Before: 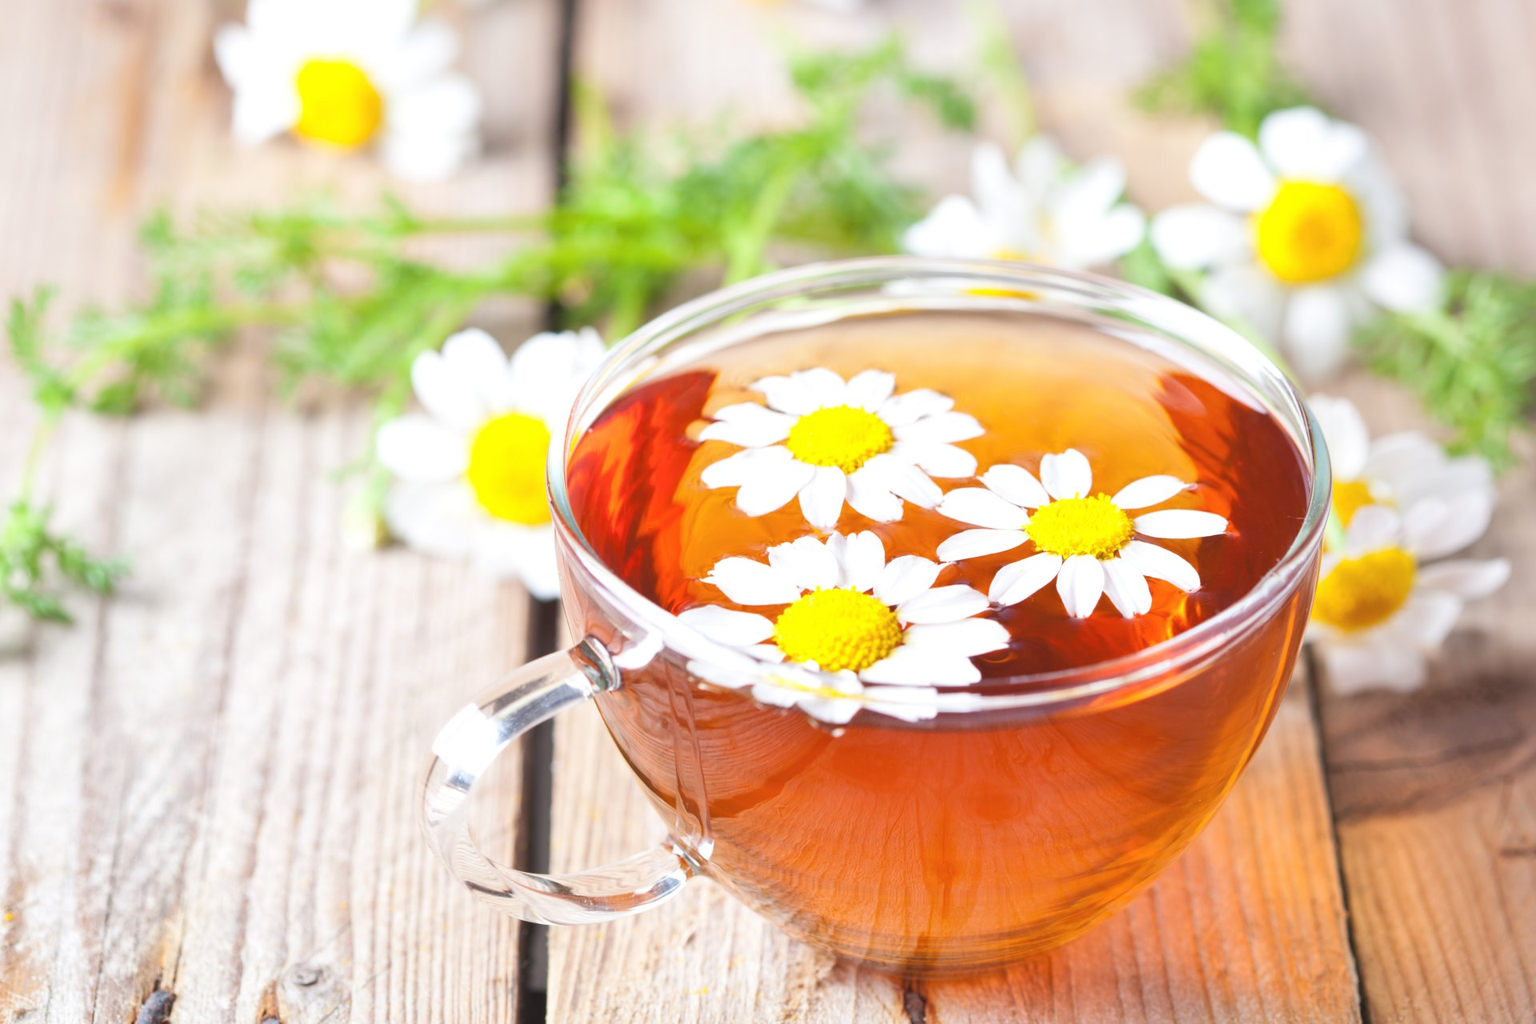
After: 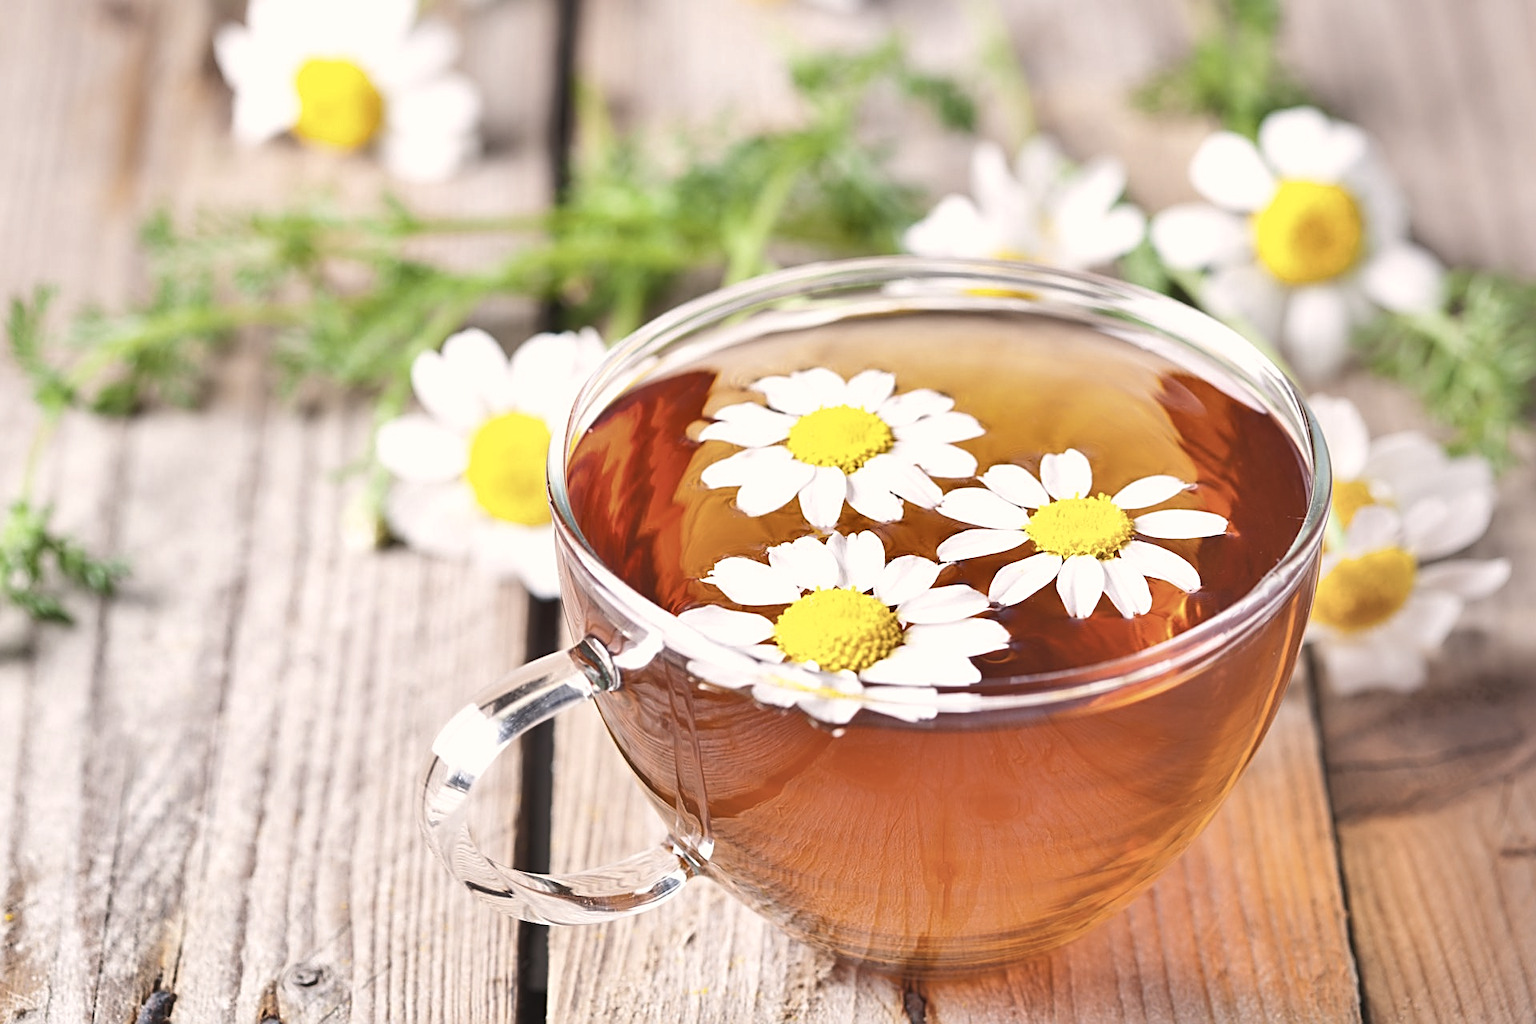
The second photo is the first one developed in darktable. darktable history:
sharpen: radius 2.557, amount 0.642
color correction: highlights a* 5.54, highlights b* 5.23, saturation 0.665
shadows and highlights: white point adjustment 0.051, highlights color adjustment 31.98%, soften with gaussian
